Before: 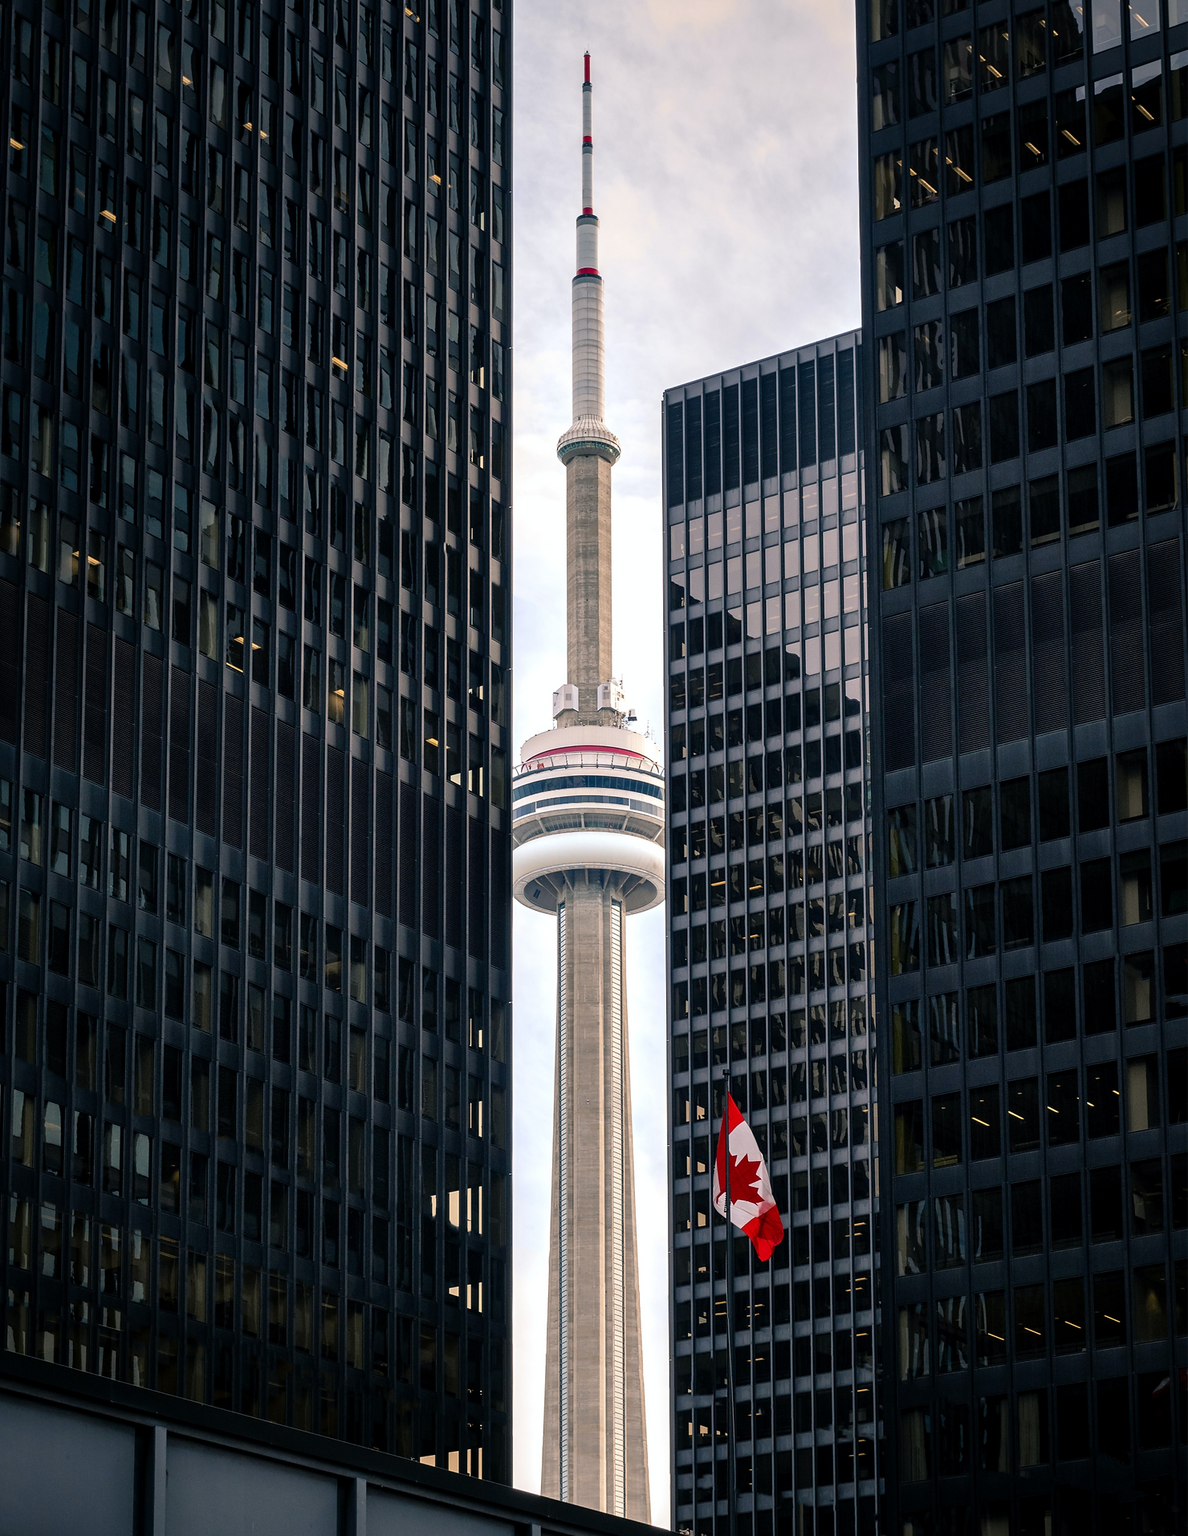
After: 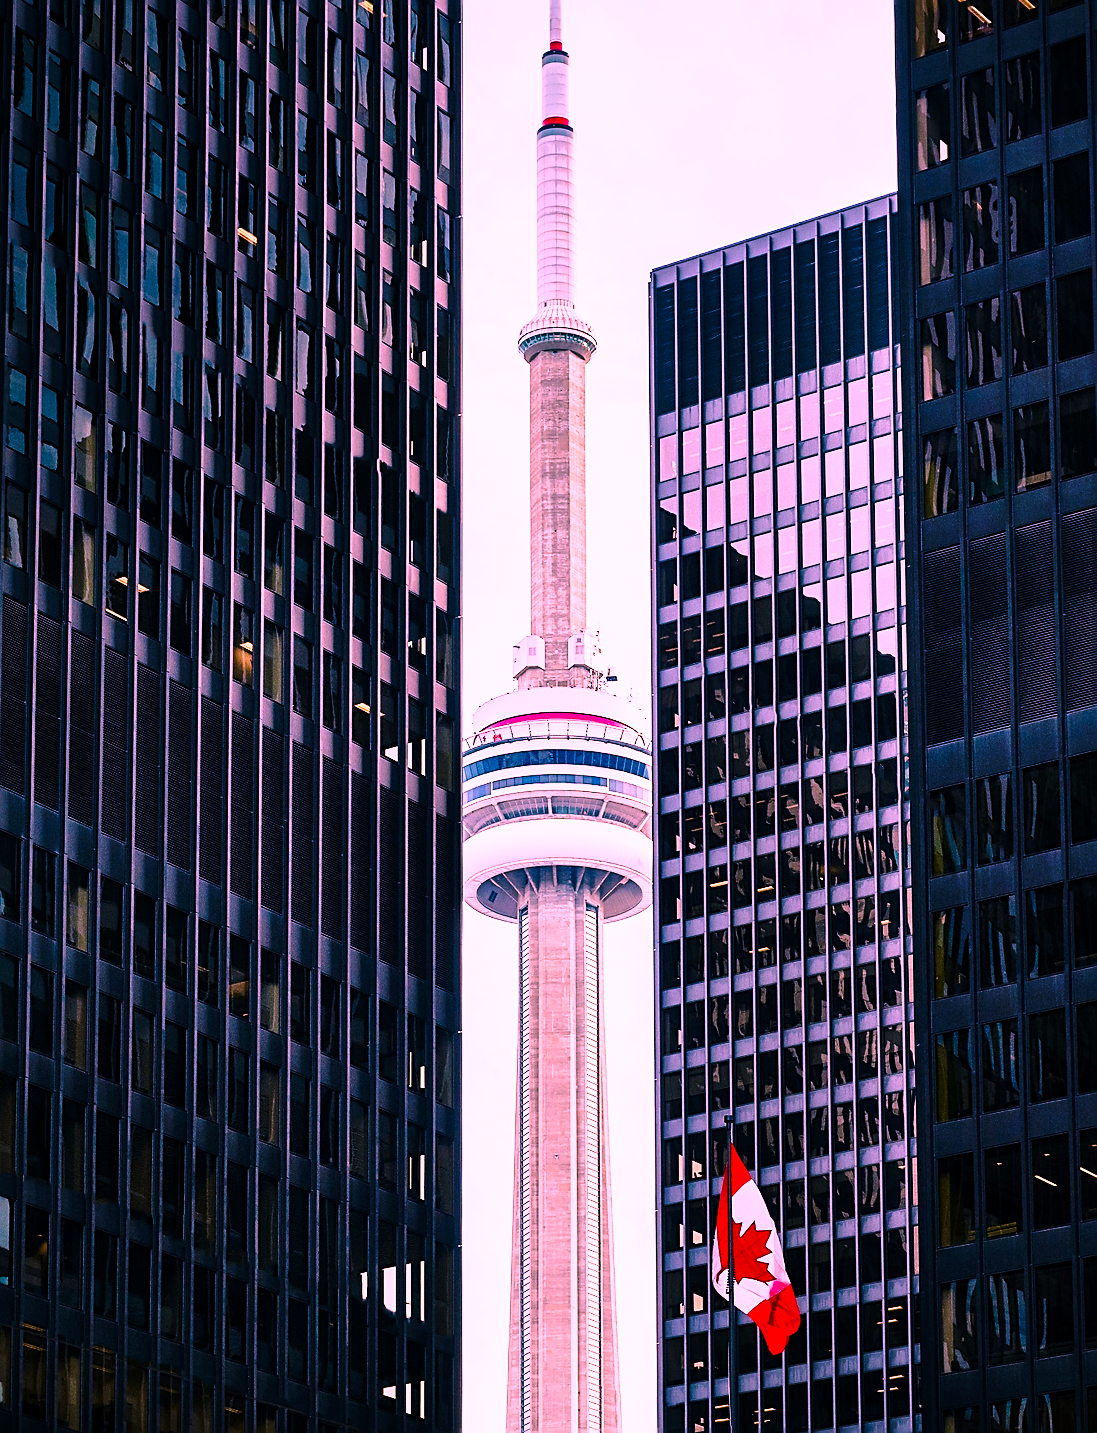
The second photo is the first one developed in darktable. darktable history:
tone equalizer: -8 EV -0.435 EV, -7 EV -0.383 EV, -6 EV -0.298 EV, -5 EV -0.183 EV, -3 EV 0.188 EV, -2 EV 0.352 EV, -1 EV 0.415 EV, +0 EV 0.447 EV, edges refinement/feathering 500, mask exposure compensation -1.57 EV, preserve details no
crop and rotate: left 11.943%, top 11.362%, right 13.887%, bottom 13.766%
velvia: on, module defaults
color correction: highlights a* 18.9, highlights b* -11.92, saturation 1.67
base curve: curves: ch0 [(0, 0) (0.028, 0.03) (0.121, 0.232) (0.46, 0.748) (0.859, 0.968) (1, 1)], preserve colors none
sharpen: on, module defaults
